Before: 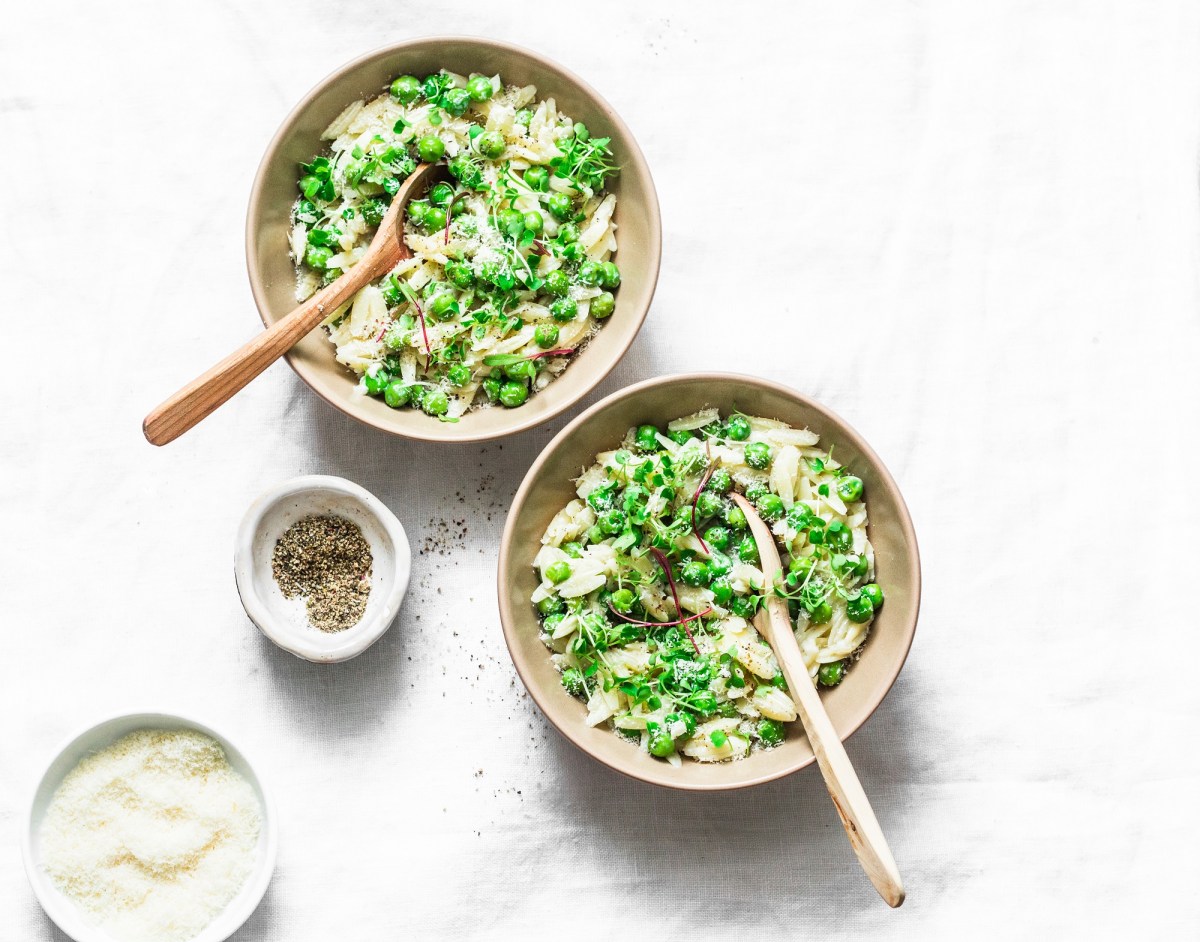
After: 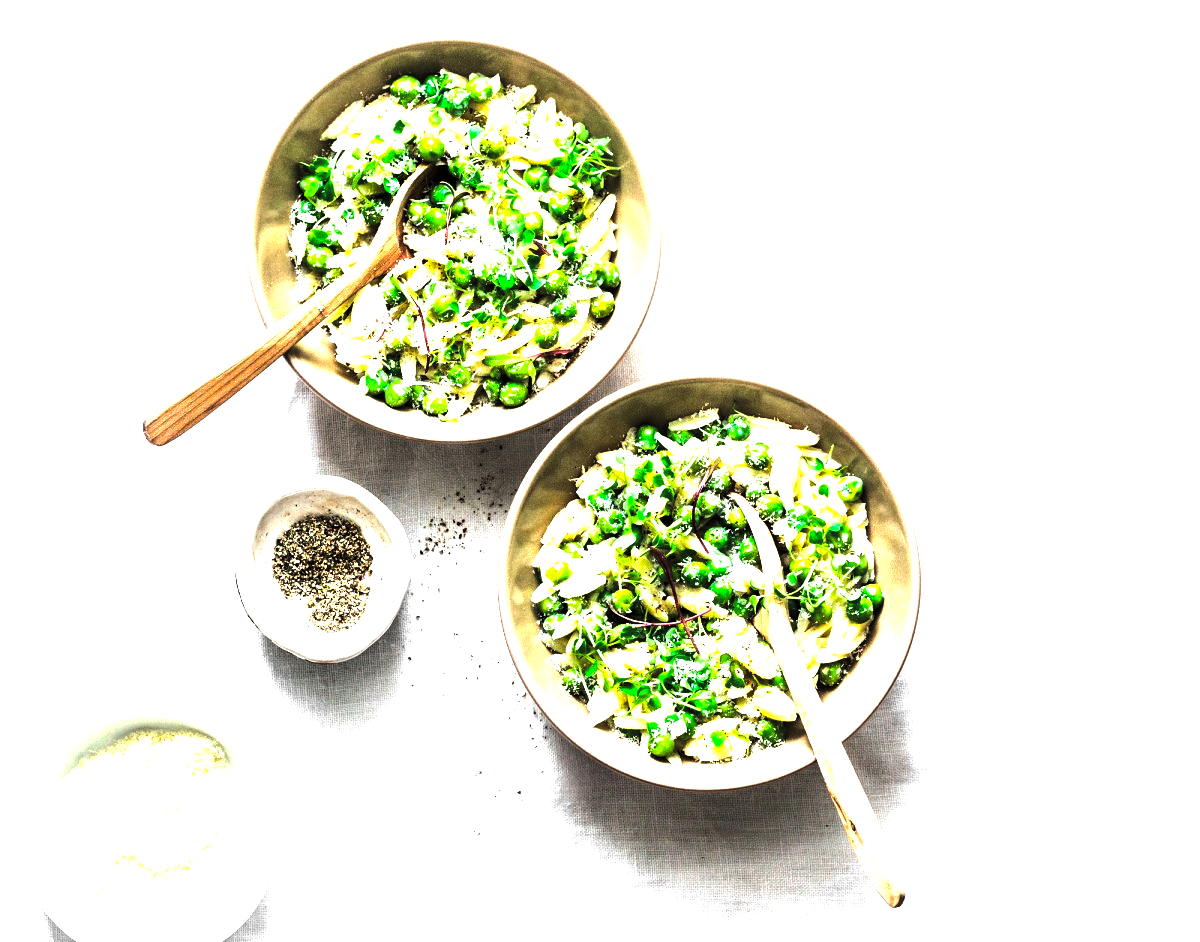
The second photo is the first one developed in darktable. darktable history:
color balance rgb: global offset › luminance 0.71%, perceptual saturation grading › global saturation -11.5%, perceptual brilliance grading › highlights 17.77%, perceptual brilliance grading › mid-tones 31.71%, perceptual brilliance grading › shadows -31.01%, global vibrance 50%
levels: levels [0.044, 0.475, 0.791]
